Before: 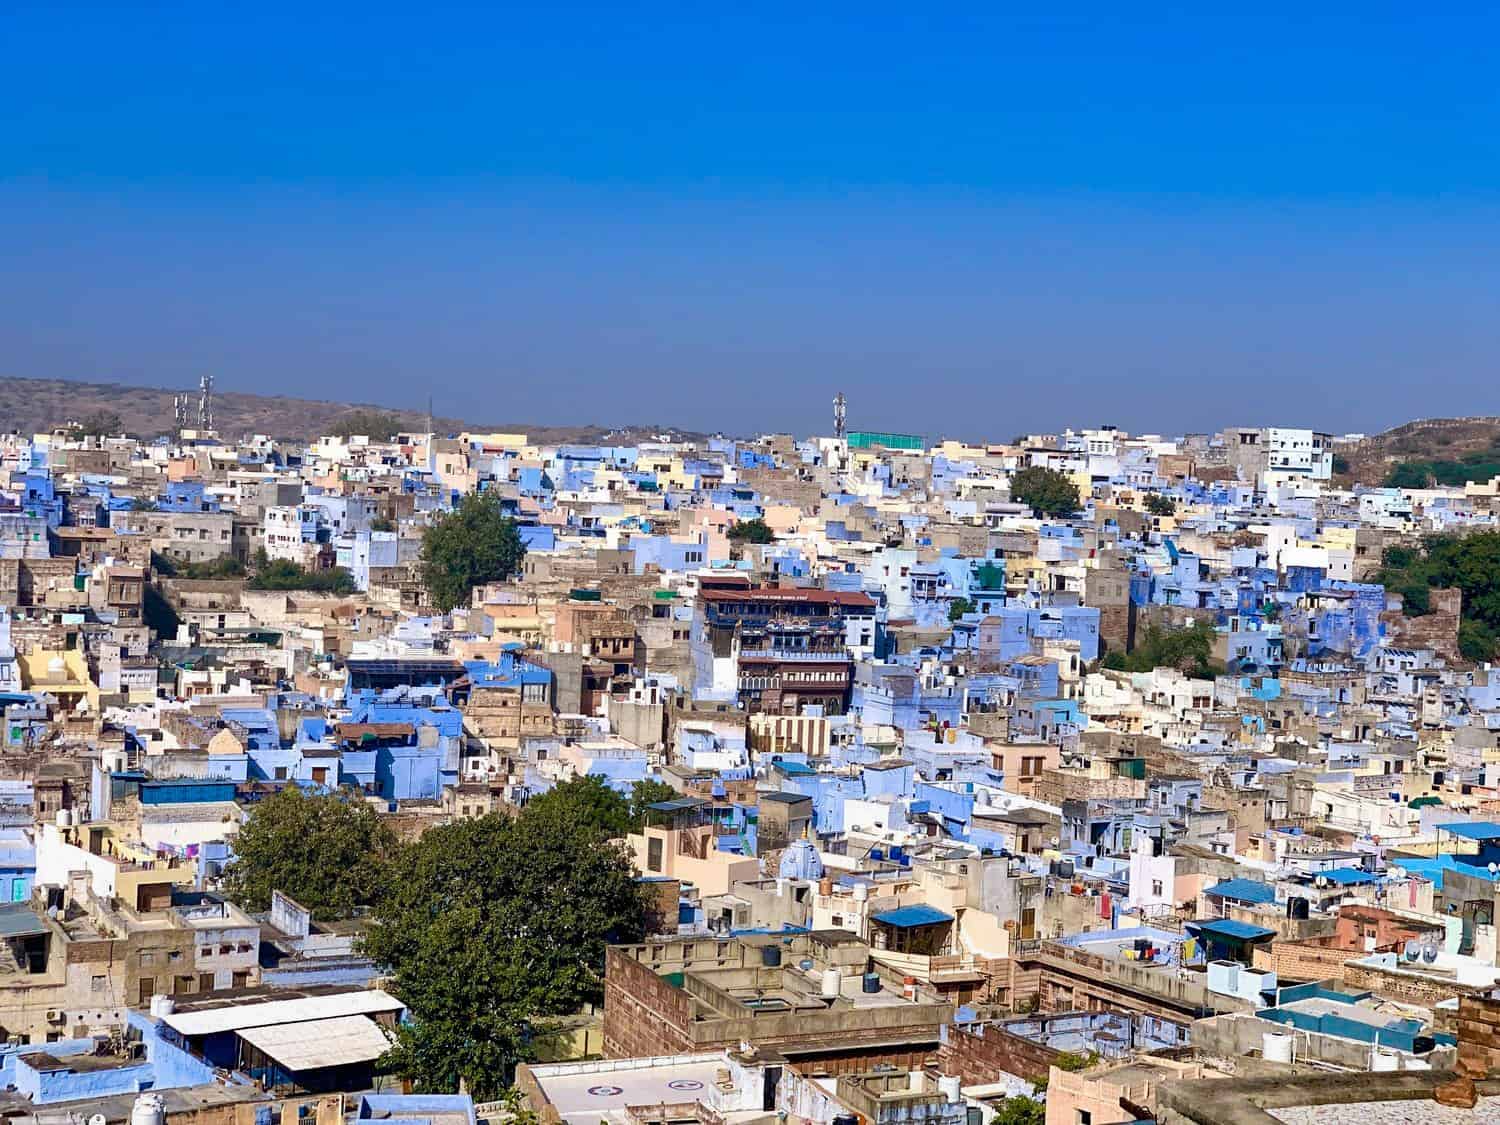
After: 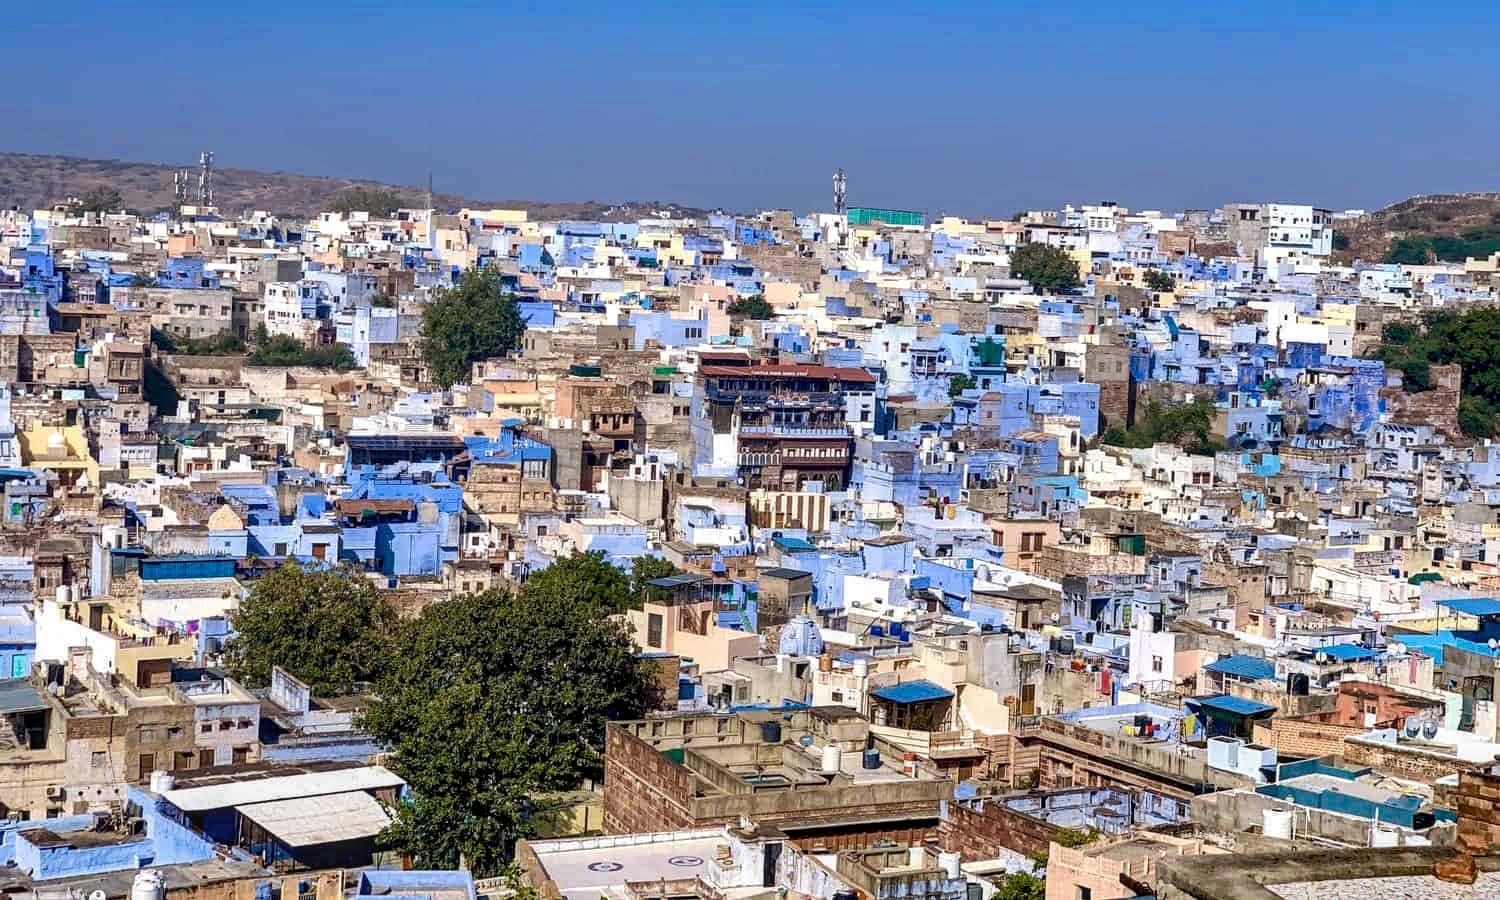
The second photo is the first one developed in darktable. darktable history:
crop and rotate: top 19.998%
local contrast: detail 130%
